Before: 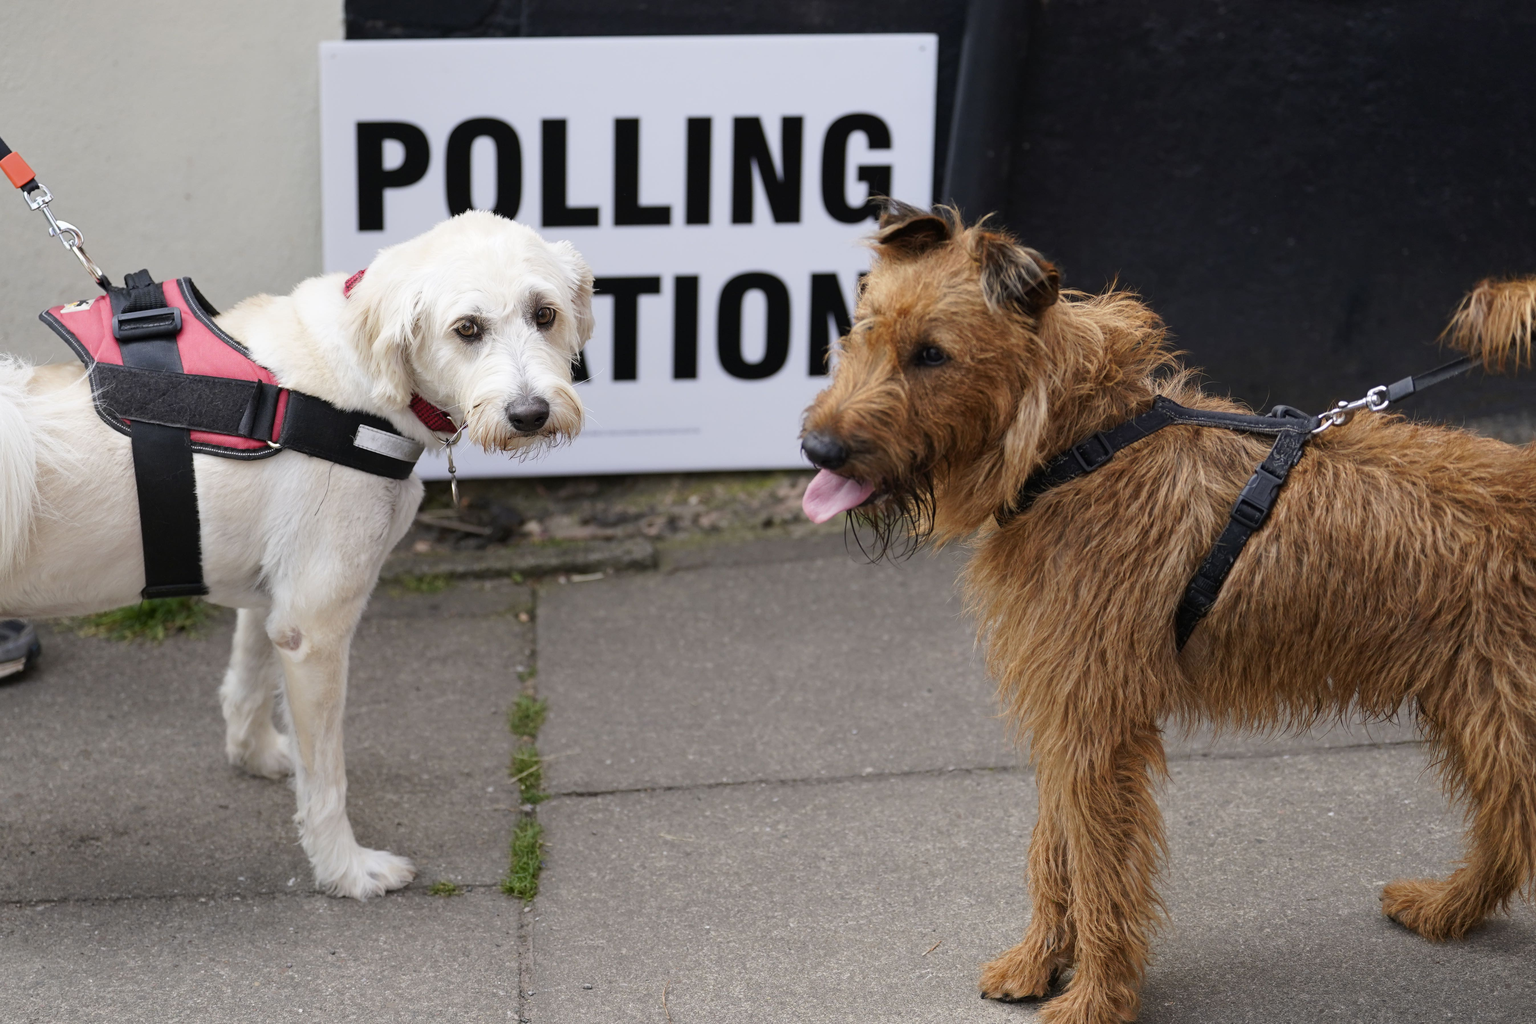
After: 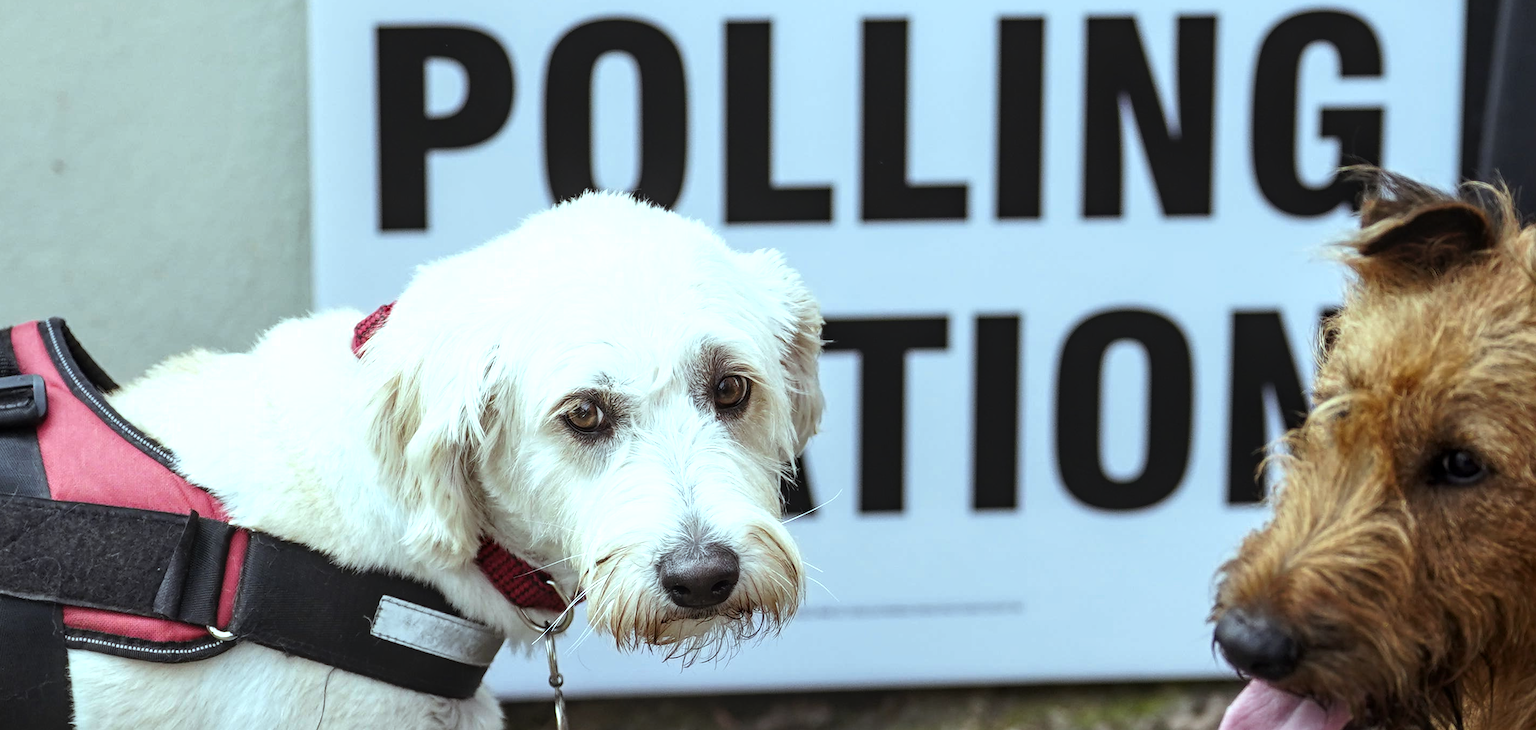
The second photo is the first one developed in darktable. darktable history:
crop: left 10.213%, top 10.596%, right 36.666%, bottom 51.471%
local contrast: on, module defaults
color zones: curves: ch0 [(0, 0.425) (0.143, 0.422) (0.286, 0.42) (0.429, 0.419) (0.571, 0.419) (0.714, 0.42) (0.857, 0.422) (1, 0.425)]
color balance rgb: highlights gain › luminance 15.297%, highlights gain › chroma 3.9%, highlights gain › hue 211.18°, perceptual saturation grading › global saturation 0.033%, perceptual brilliance grading › global brilliance -17.69%, perceptual brilliance grading › highlights 28.866%, global vibrance 20%
